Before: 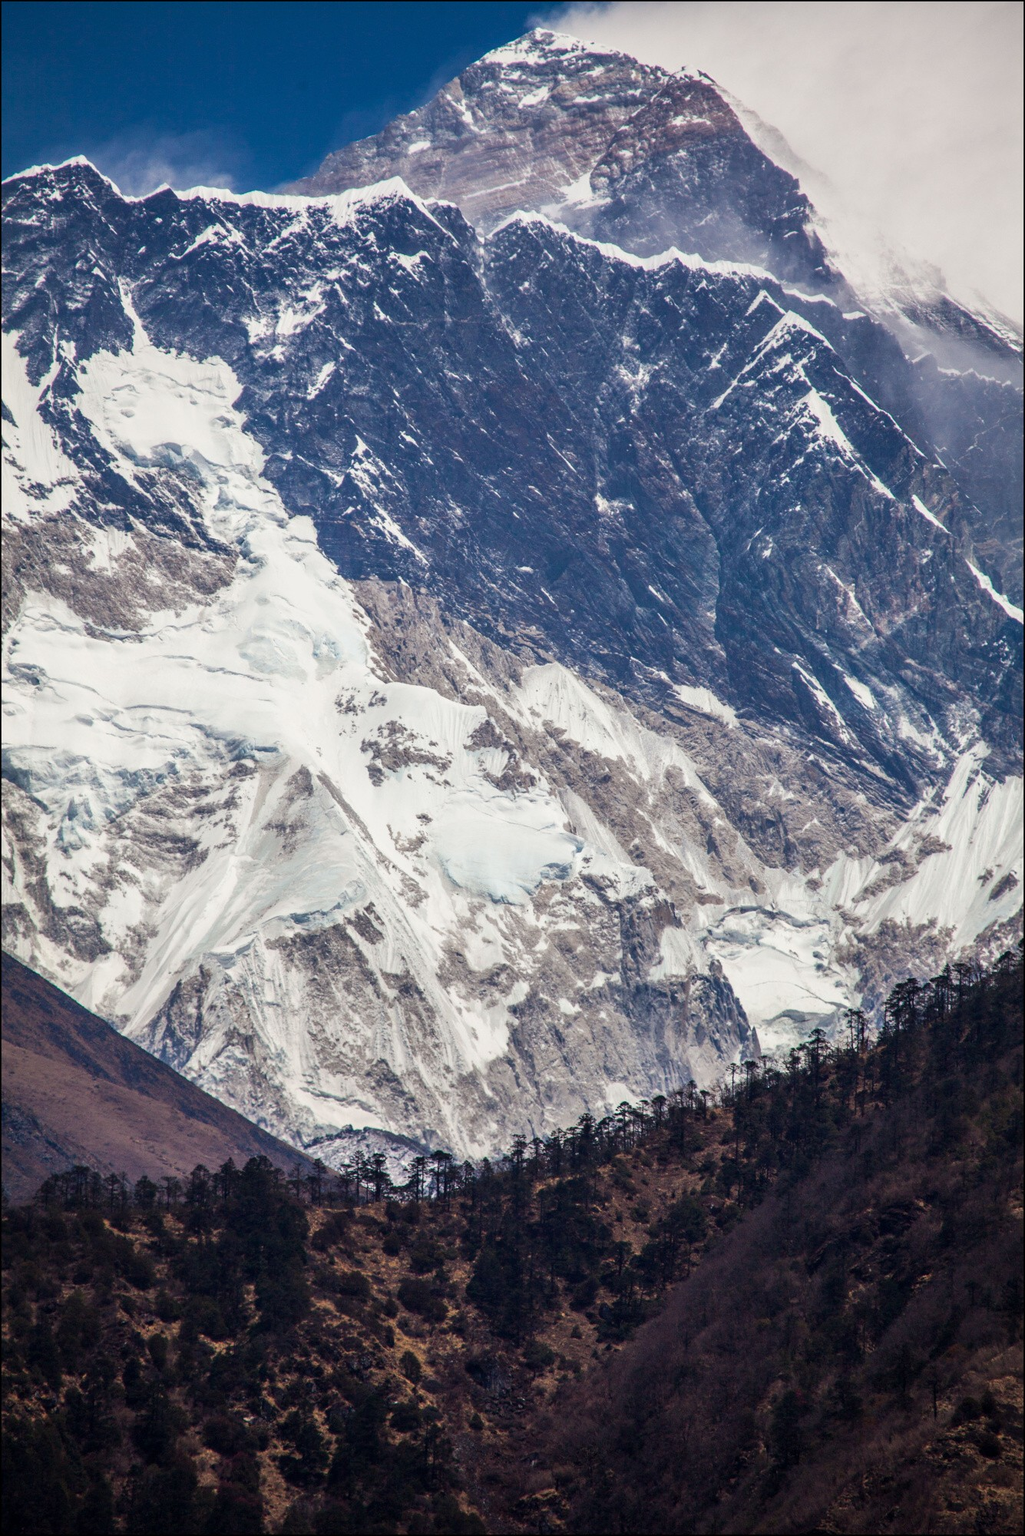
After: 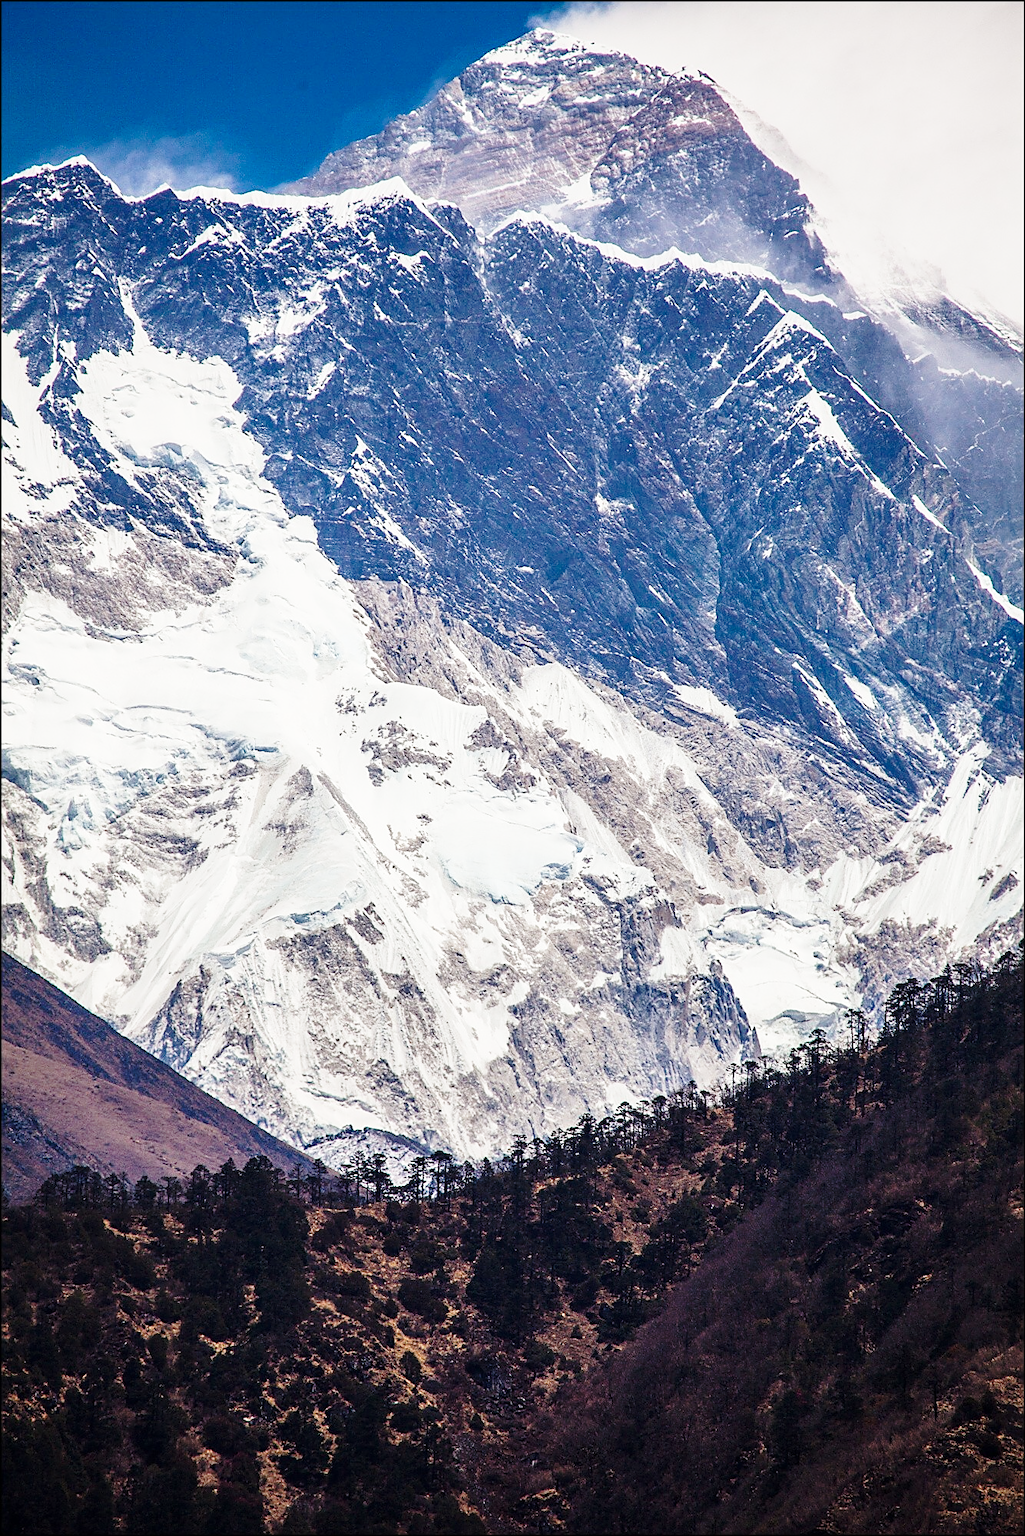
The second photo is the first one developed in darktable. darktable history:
base curve: curves: ch0 [(0, 0) (0.028, 0.03) (0.121, 0.232) (0.46, 0.748) (0.859, 0.968) (1, 1)], preserve colors none
sharpen: radius 1.4, amount 1.25, threshold 0.7
